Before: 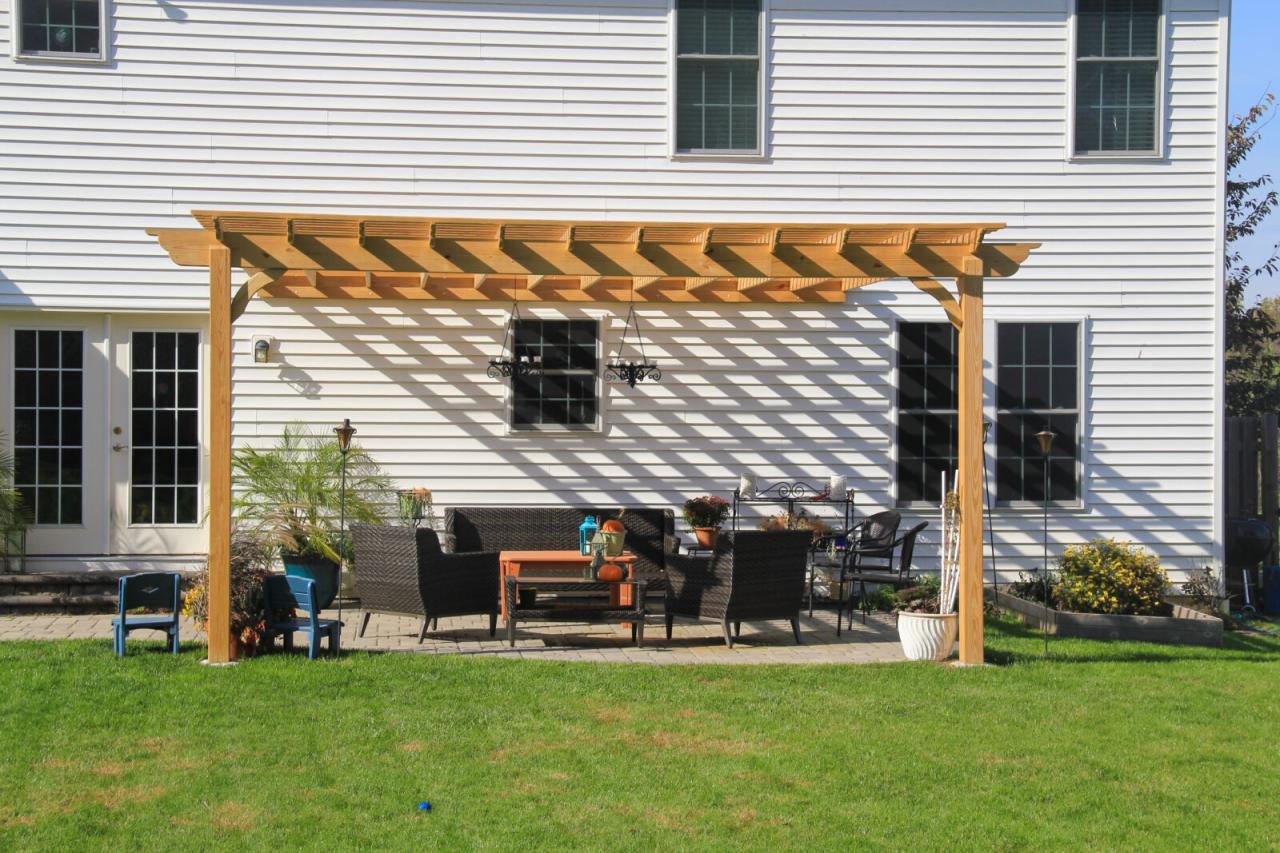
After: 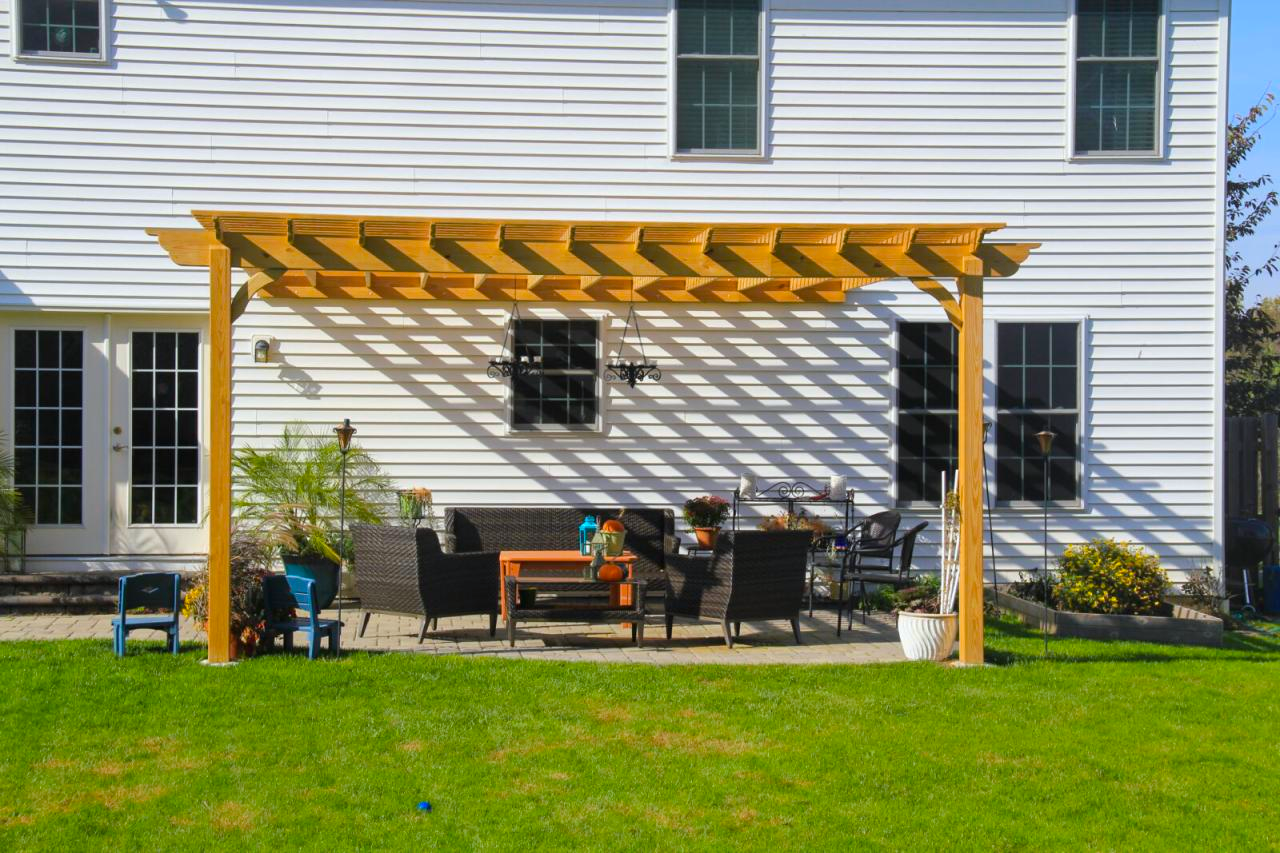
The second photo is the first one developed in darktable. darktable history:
white balance: red 0.982, blue 1.018
color balance rgb: perceptual saturation grading › global saturation 25%, global vibrance 20%
